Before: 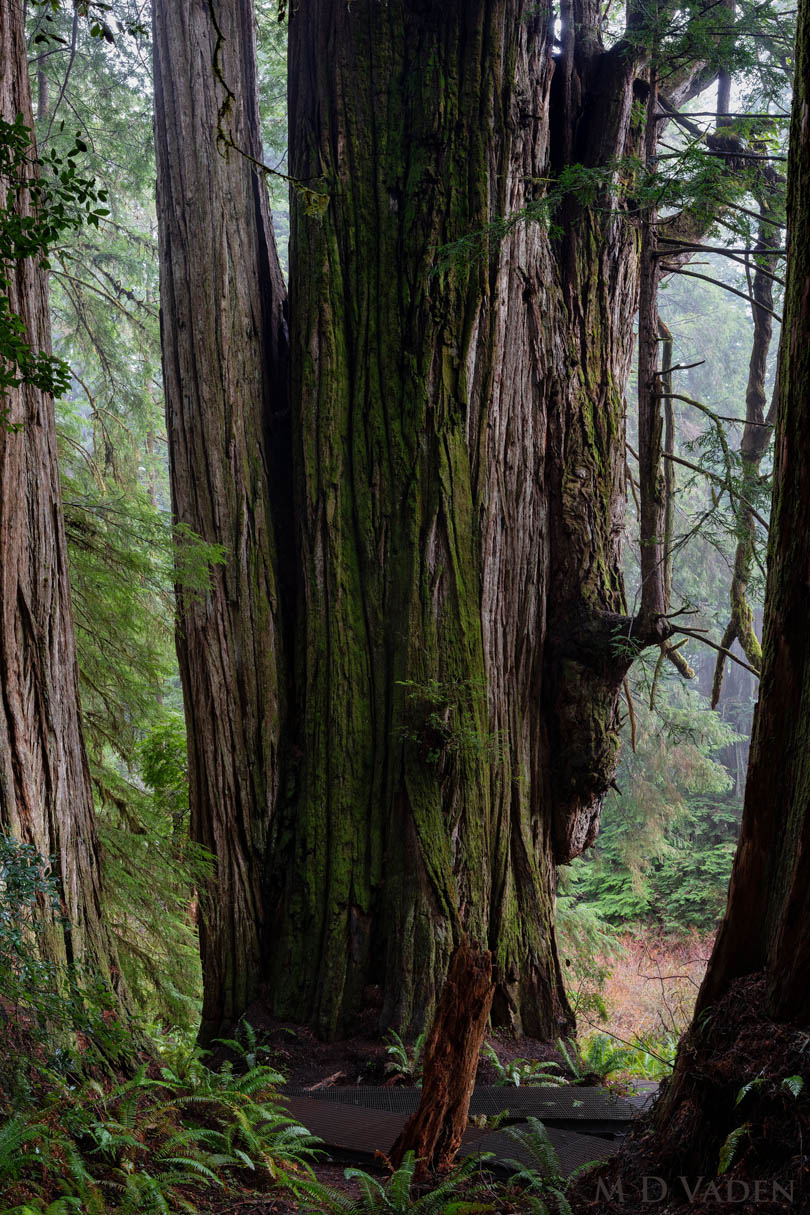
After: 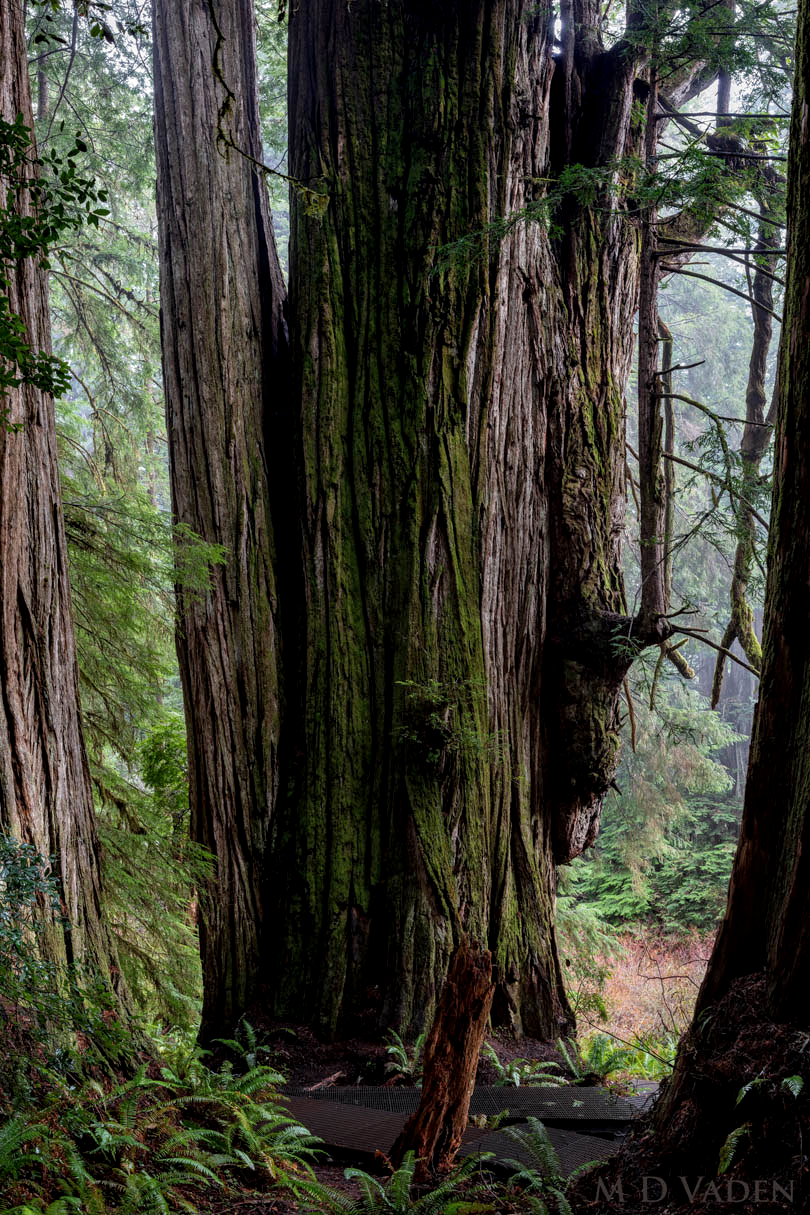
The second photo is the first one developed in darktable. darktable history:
local contrast: detail 130%
exposure: black level correction 0.002, compensate highlight preservation false
